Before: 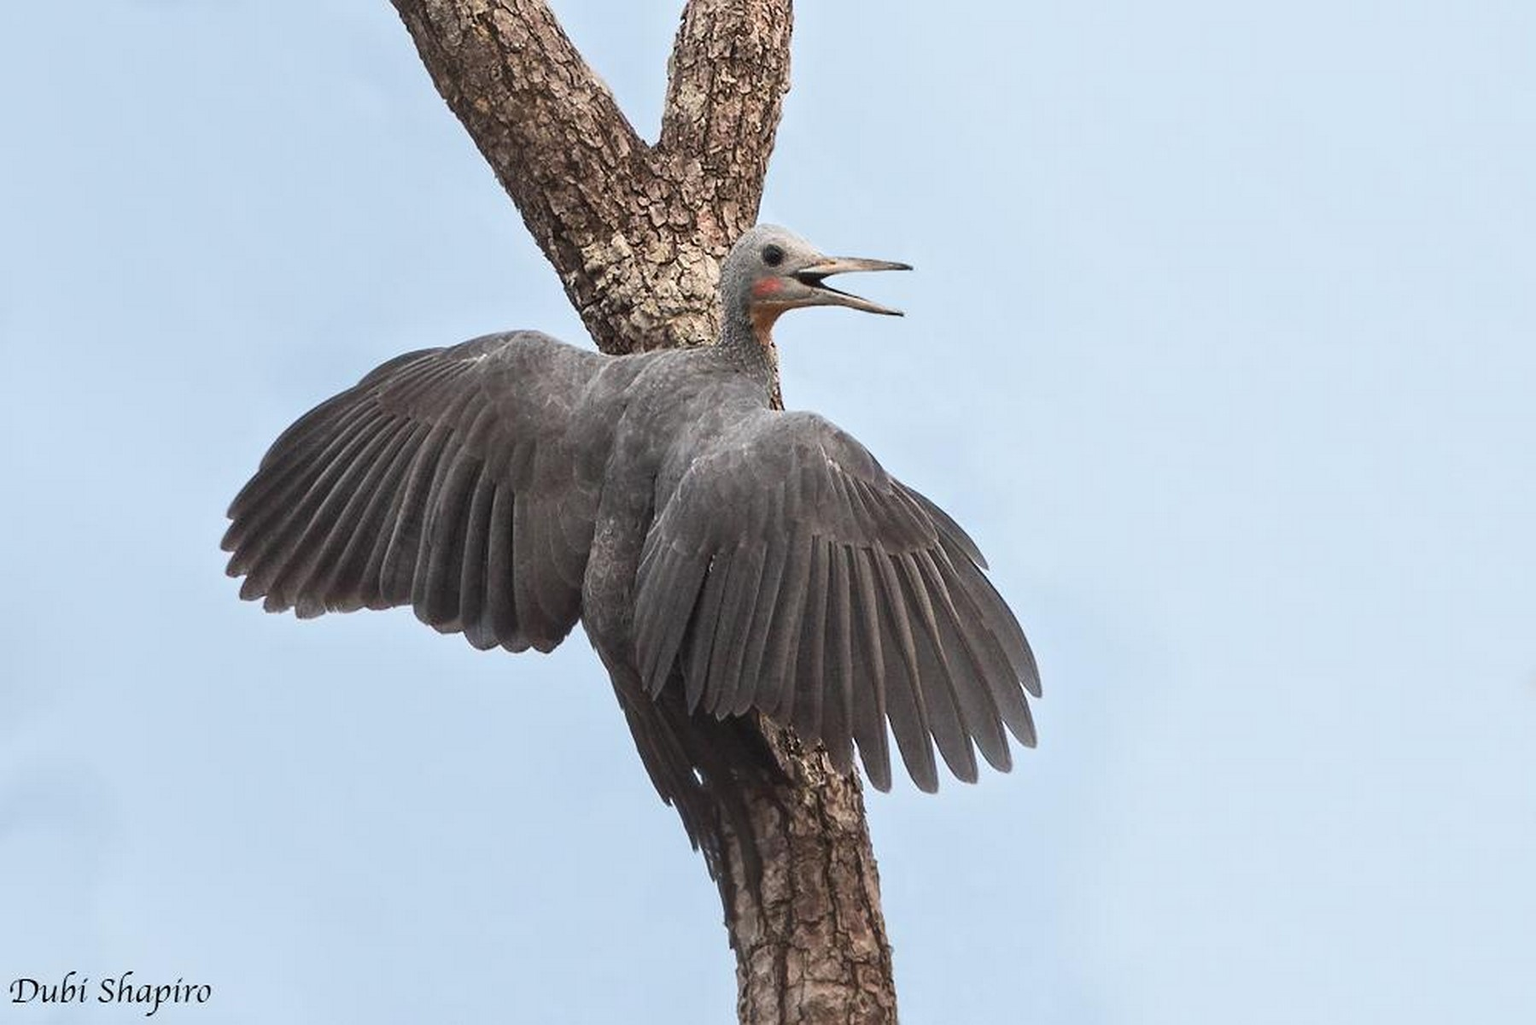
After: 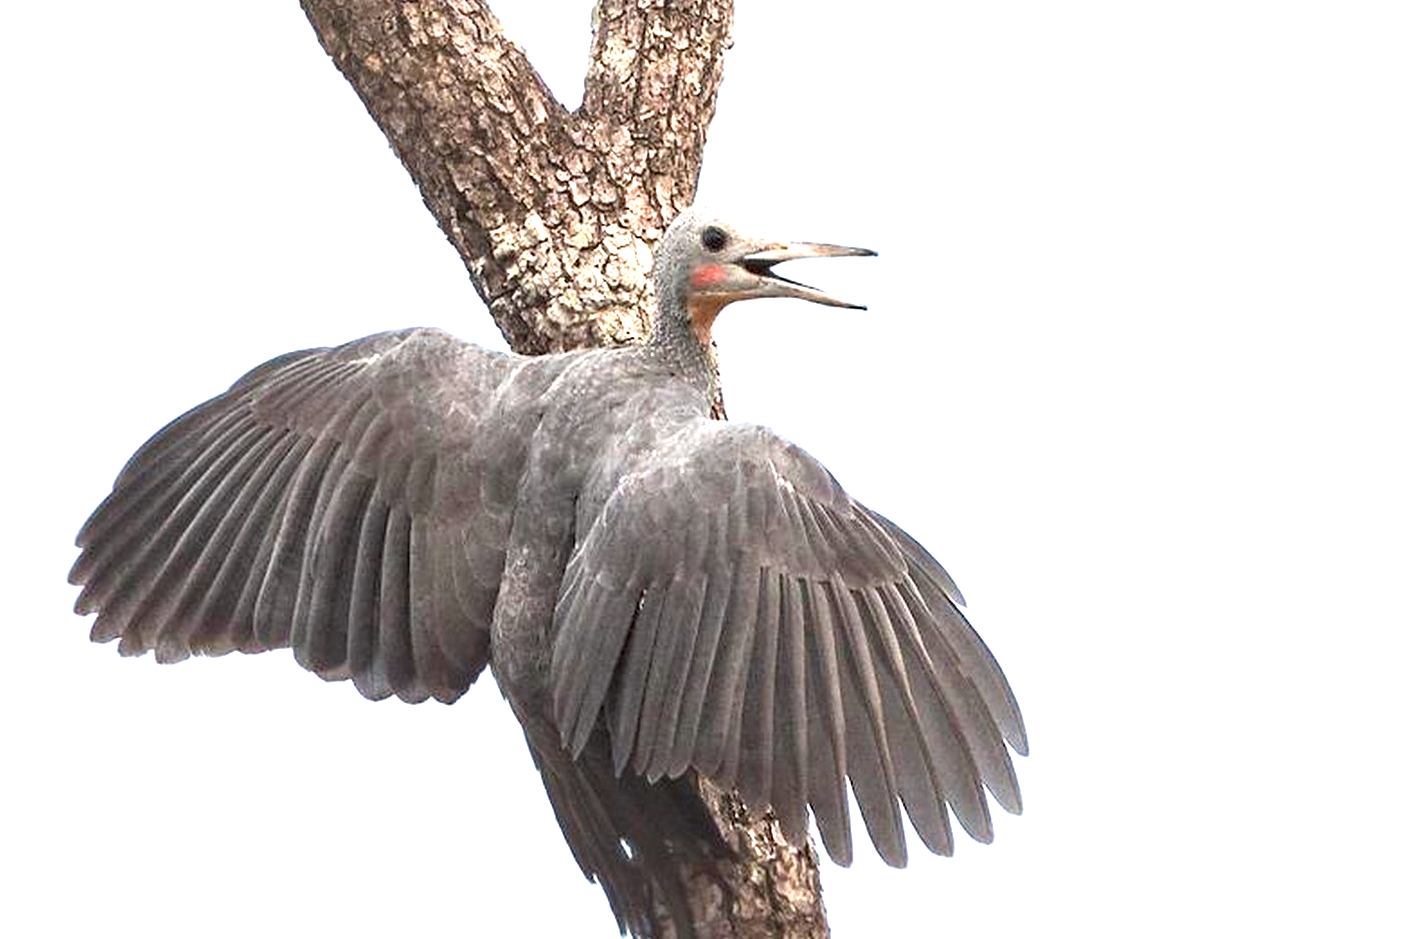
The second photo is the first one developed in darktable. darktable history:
exposure: black level correction 0, exposure 1.2 EV, compensate exposure bias true, compensate highlight preservation false
crop and rotate: left 10.62%, top 5.026%, right 10.447%, bottom 16.677%
haze removal: compatibility mode true, adaptive false
